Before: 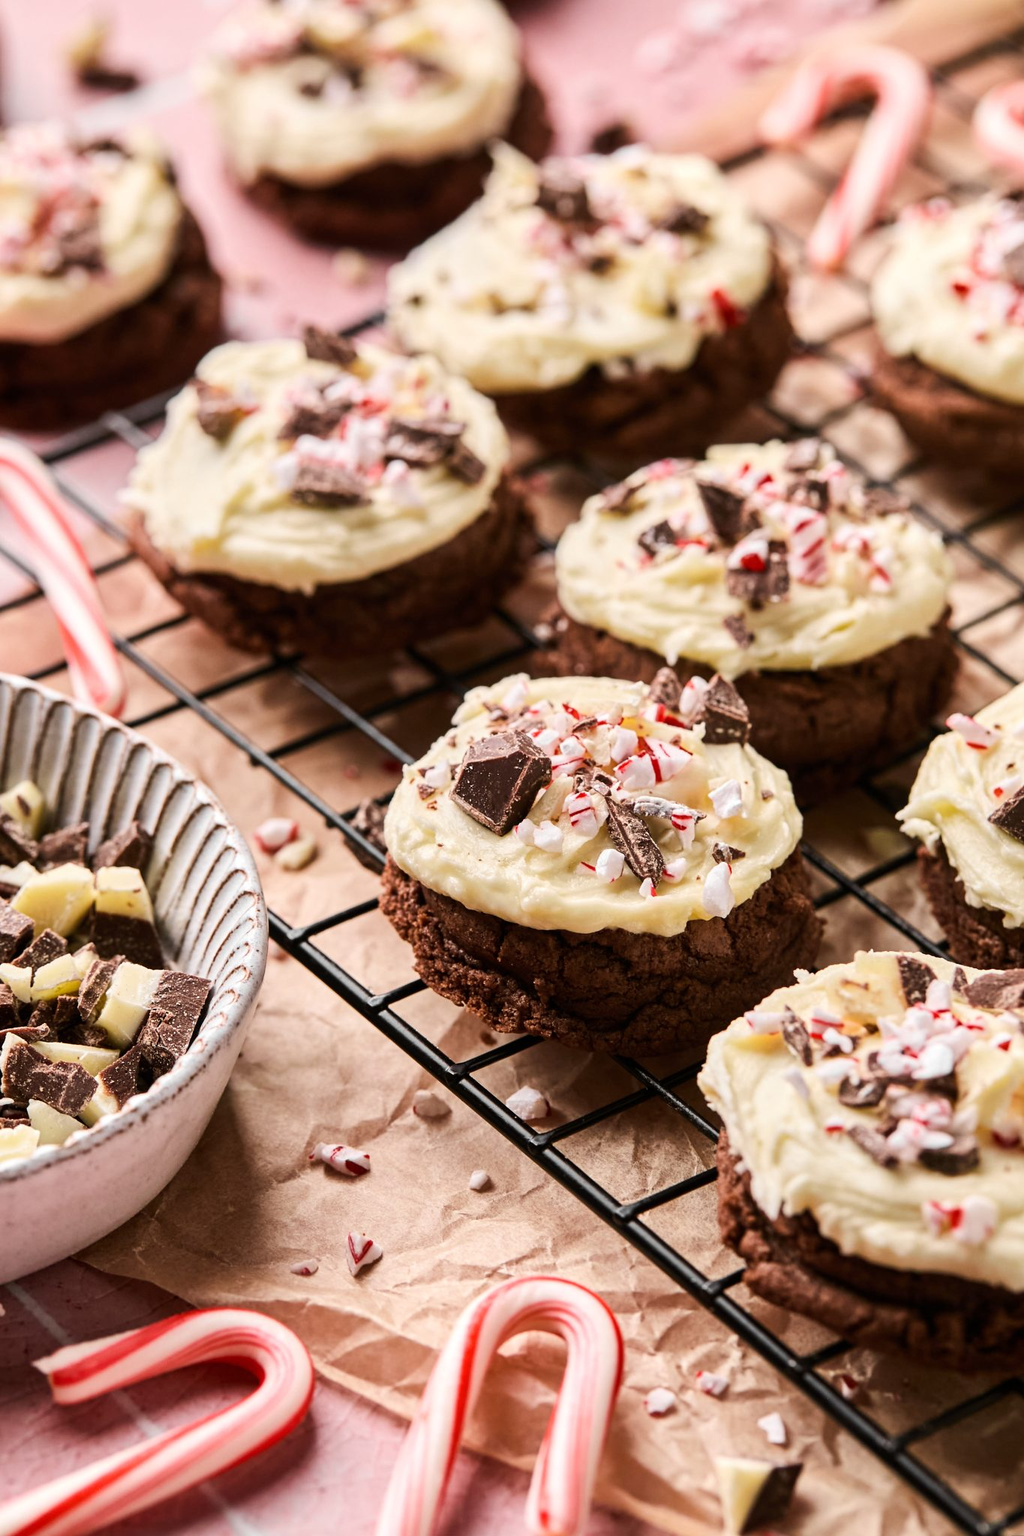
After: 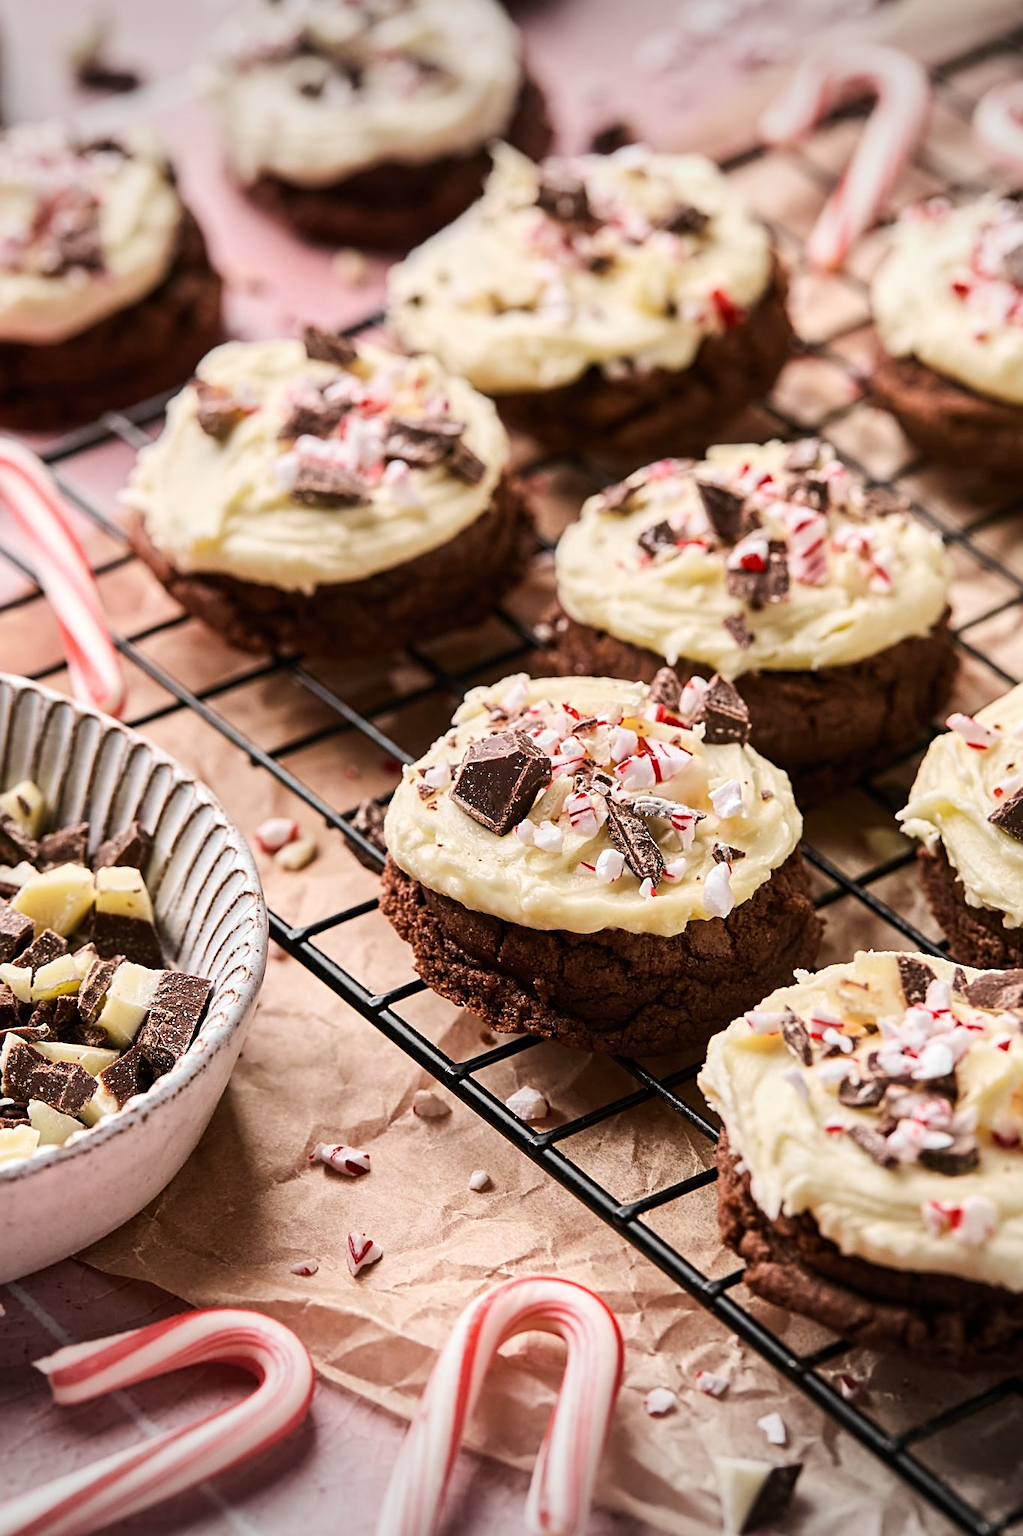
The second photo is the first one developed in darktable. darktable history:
sharpen: on, module defaults
vignetting: fall-off start 100.38%, brightness -0.276, width/height ratio 1.323, unbound false
